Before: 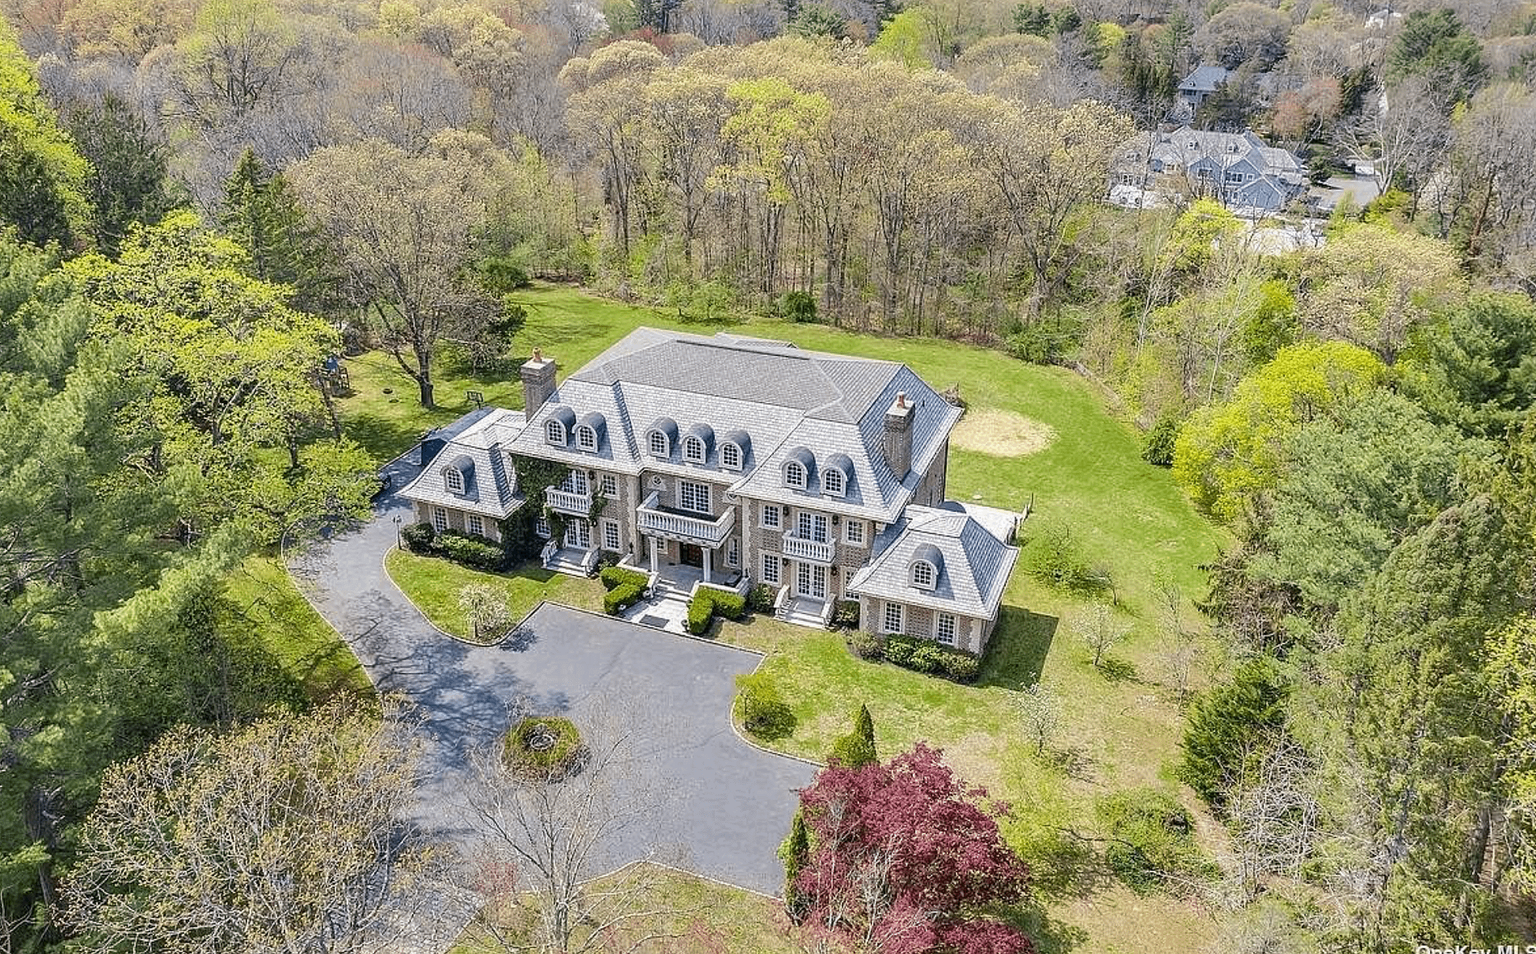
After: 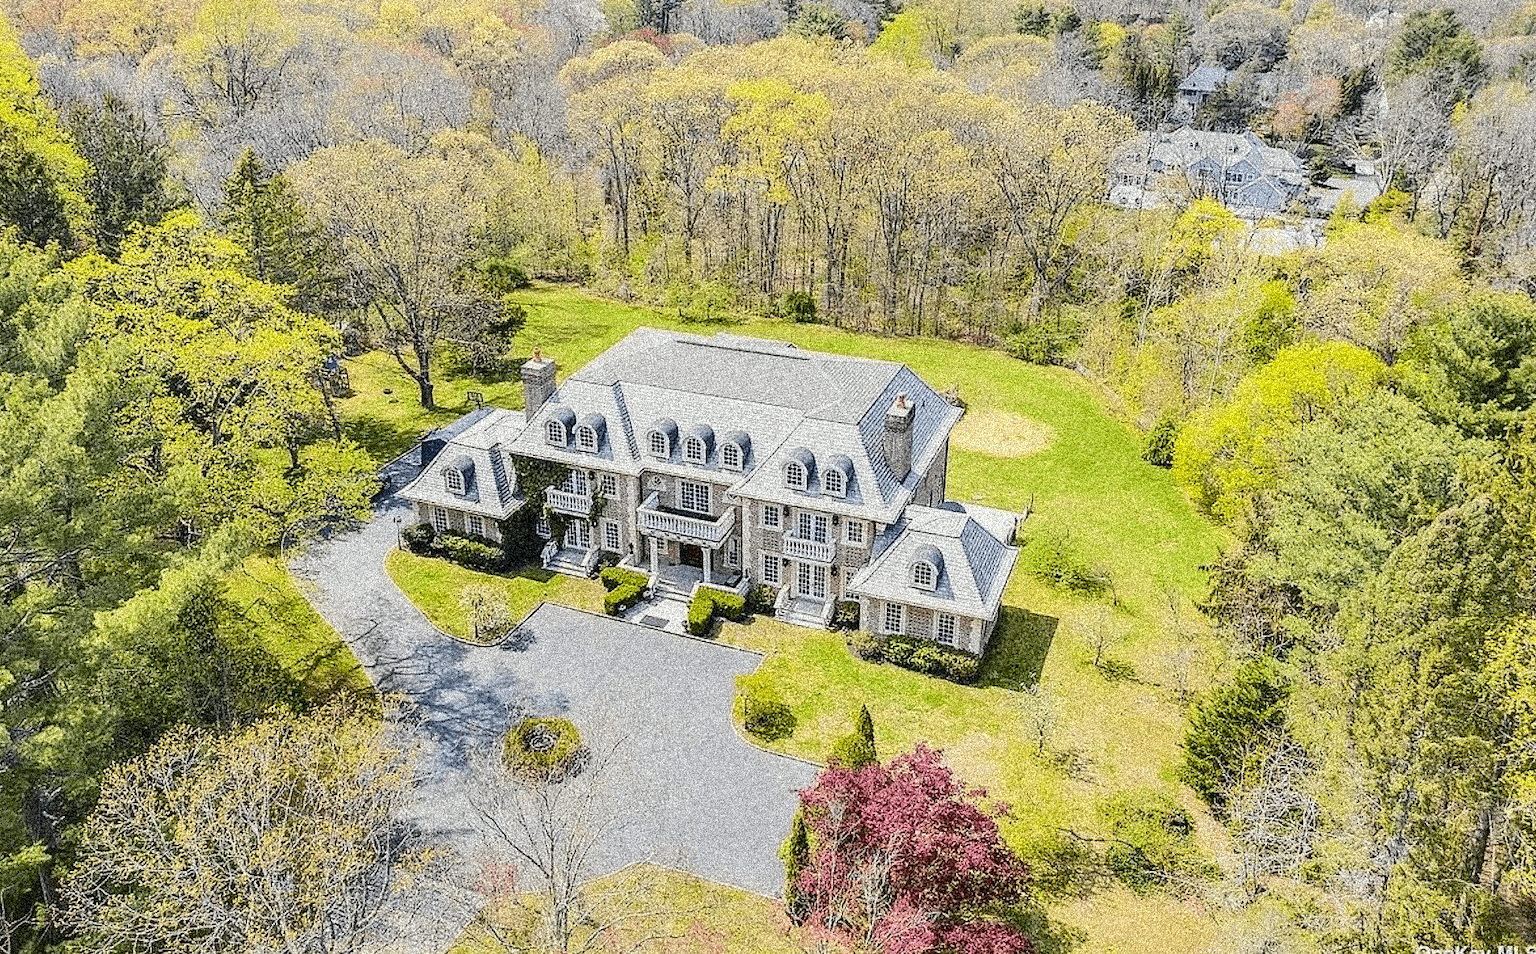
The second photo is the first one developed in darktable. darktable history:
grain: coarseness 3.75 ISO, strength 100%, mid-tones bias 0%
white balance: emerald 1
tone curve: curves: ch0 [(0, 0.03) (0.113, 0.087) (0.207, 0.184) (0.515, 0.612) (0.712, 0.793) (1, 0.946)]; ch1 [(0, 0) (0.172, 0.123) (0.317, 0.279) (0.407, 0.401) (0.476, 0.482) (0.505, 0.499) (0.534, 0.534) (0.632, 0.645) (0.726, 0.745) (1, 1)]; ch2 [(0, 0) (0.411, 0.424) (0.476, 0.492) (0.521, 0.524) (0.541, 0.559) (0.65, 0.699) (1, 1)], color space Lab, independent channels, preserve colors none
